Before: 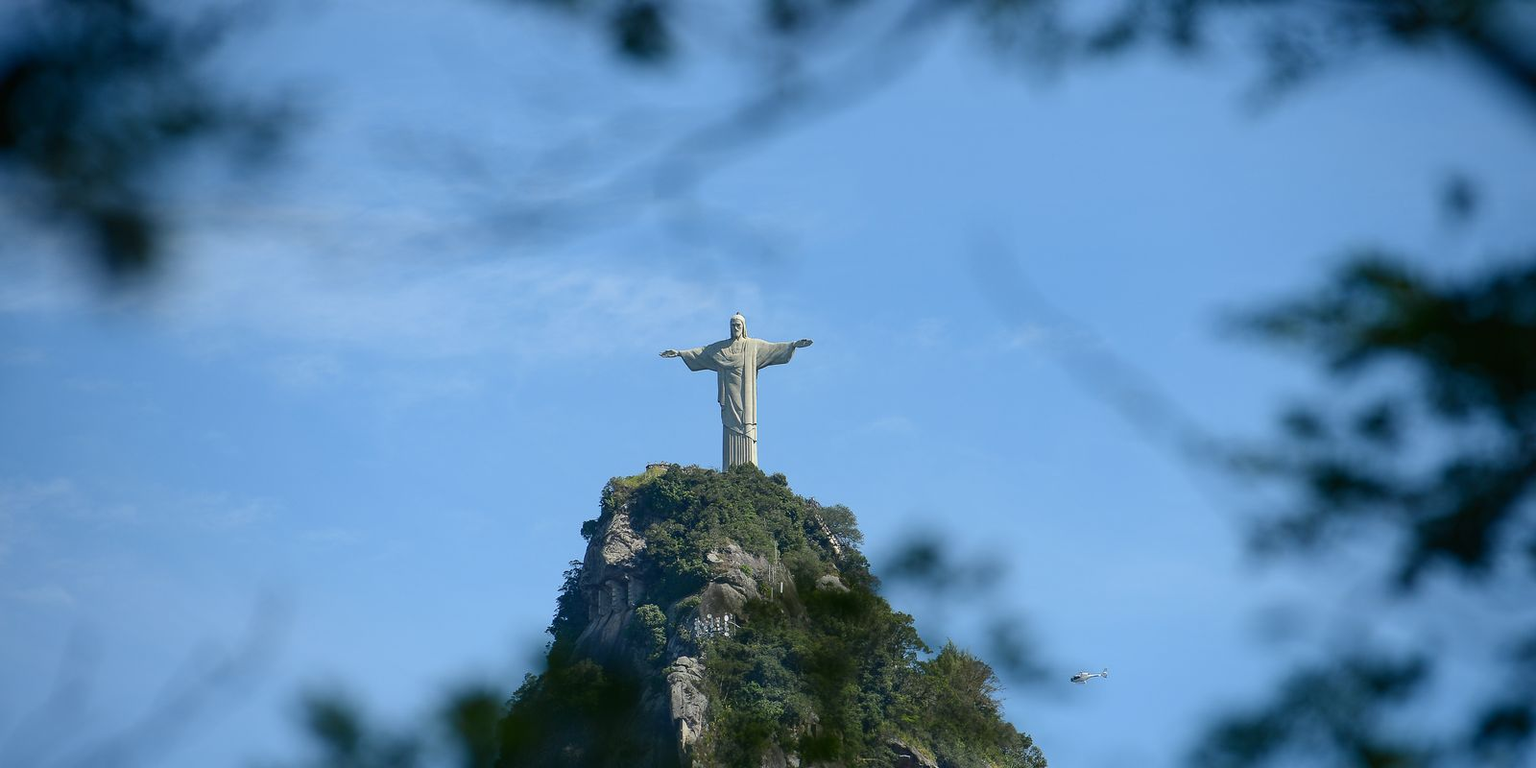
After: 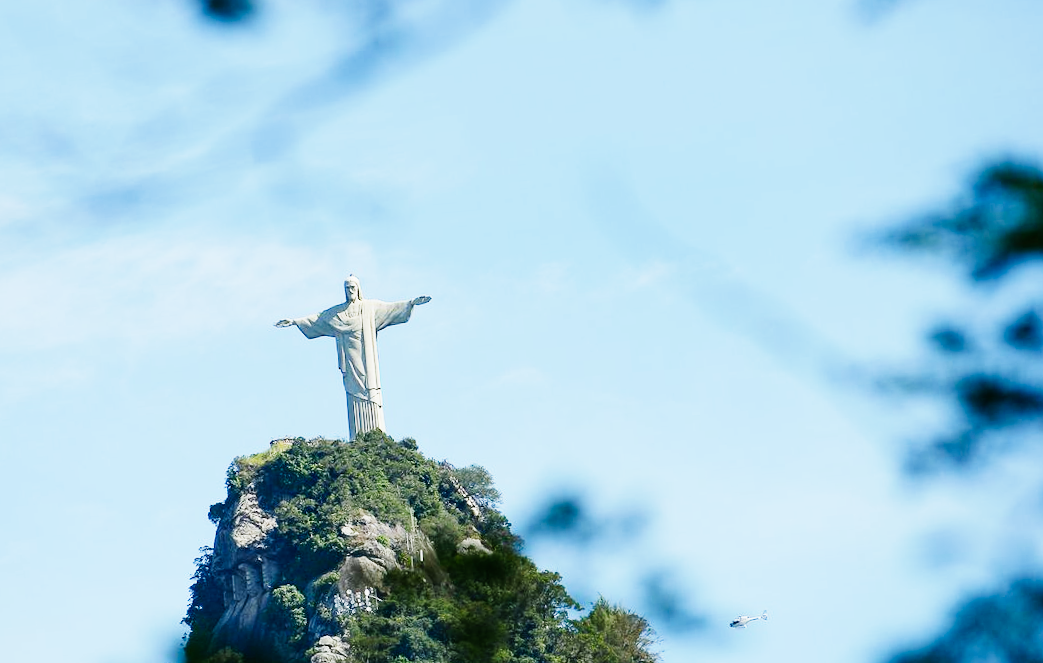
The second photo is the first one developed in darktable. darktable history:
crop and rotate: left 24.034%, top 2.838%, right 6.406%, bottom 6.299%
rotate and perspective: rotation -5°, crop left 0.05, crop right 0.952, crop top 0.11, crop bottom 0.89
base curve: curves: ch0 [(0, 0) (0, 0.001) (0.001, 0.001) (0.004, 0.002) (0.007, 0.004) (0.015, 0.013) (0.033, 0.045) (0.052, 0.096) (0.075, 0.17) (0.099, 0.241) (0.163, 0.42) (0.219, 0.55) (0.259, 0.616) (0.327, 0.722) (0.365, 0.765) (0.522, 0.873) (0.547, 0.881) (0.689, 0.919) (0.826, 0.952) (1, 1)], preserve colors none
